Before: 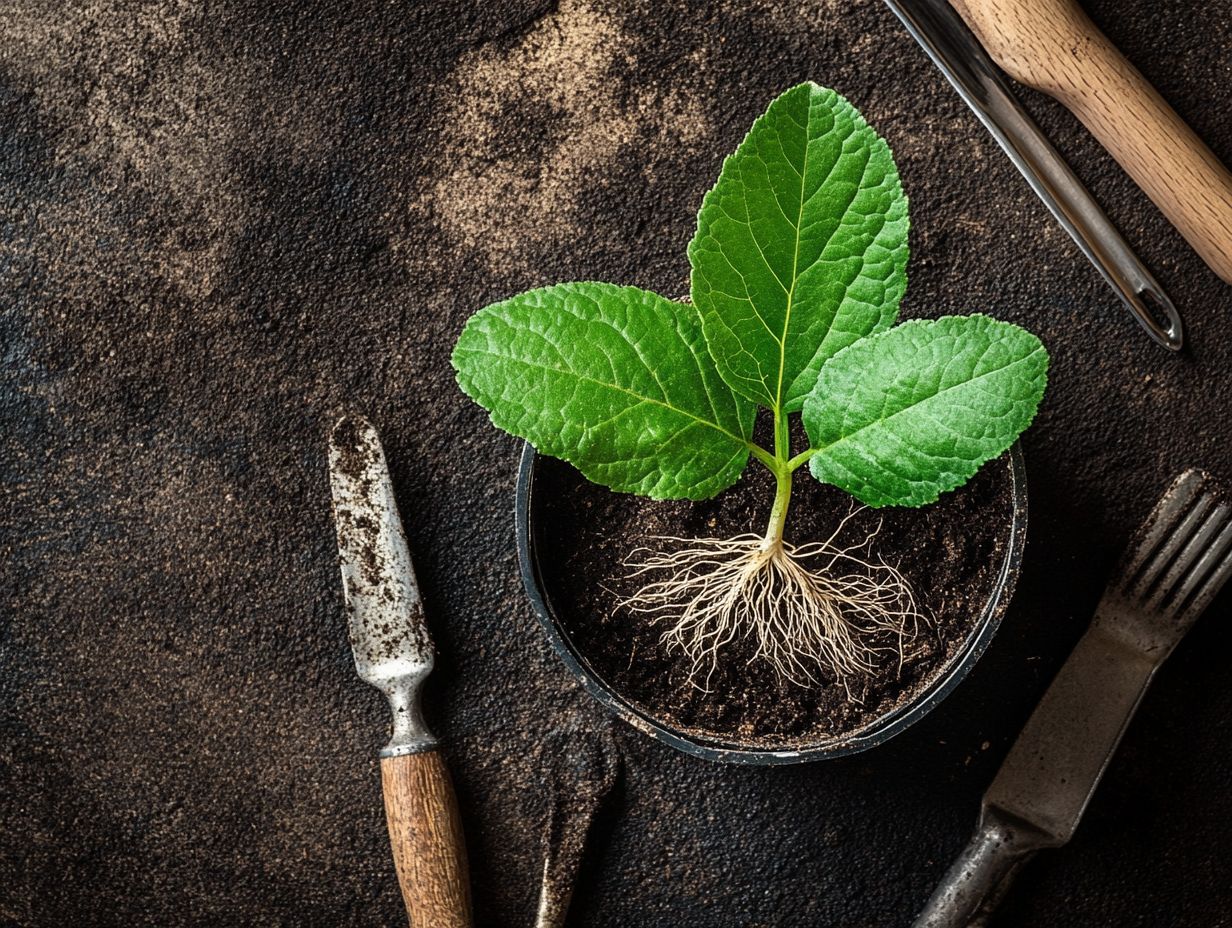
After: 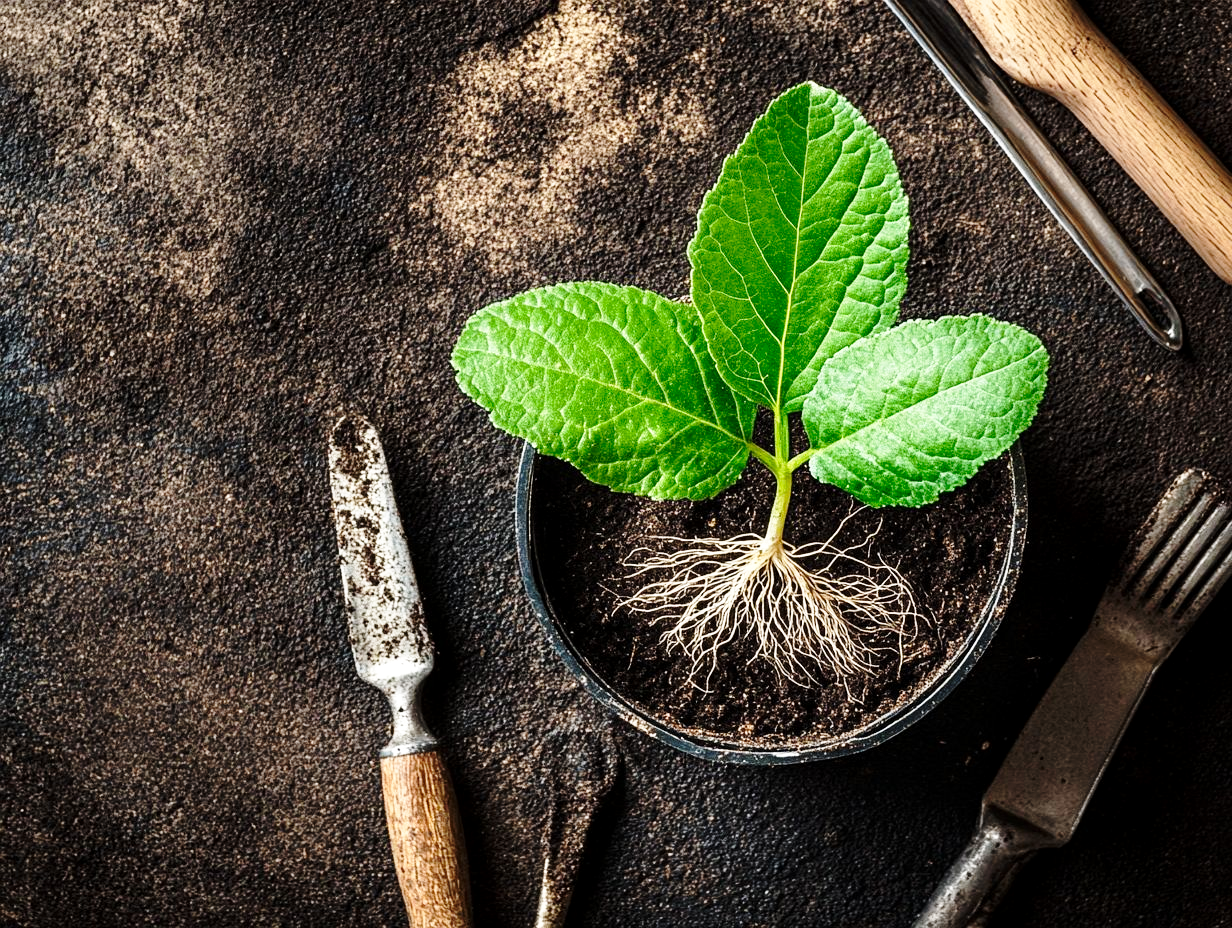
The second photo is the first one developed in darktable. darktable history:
base curve: curves: ch0 [(0, 0) (0.028, 0.03) (0.121, 0.232) (0.46, 0.748) (0.859, 0.968) (1, 1)], preserve colors none
local contrast: highlights 100%, shadows 100%, detail 120%, midtone range 0.2
